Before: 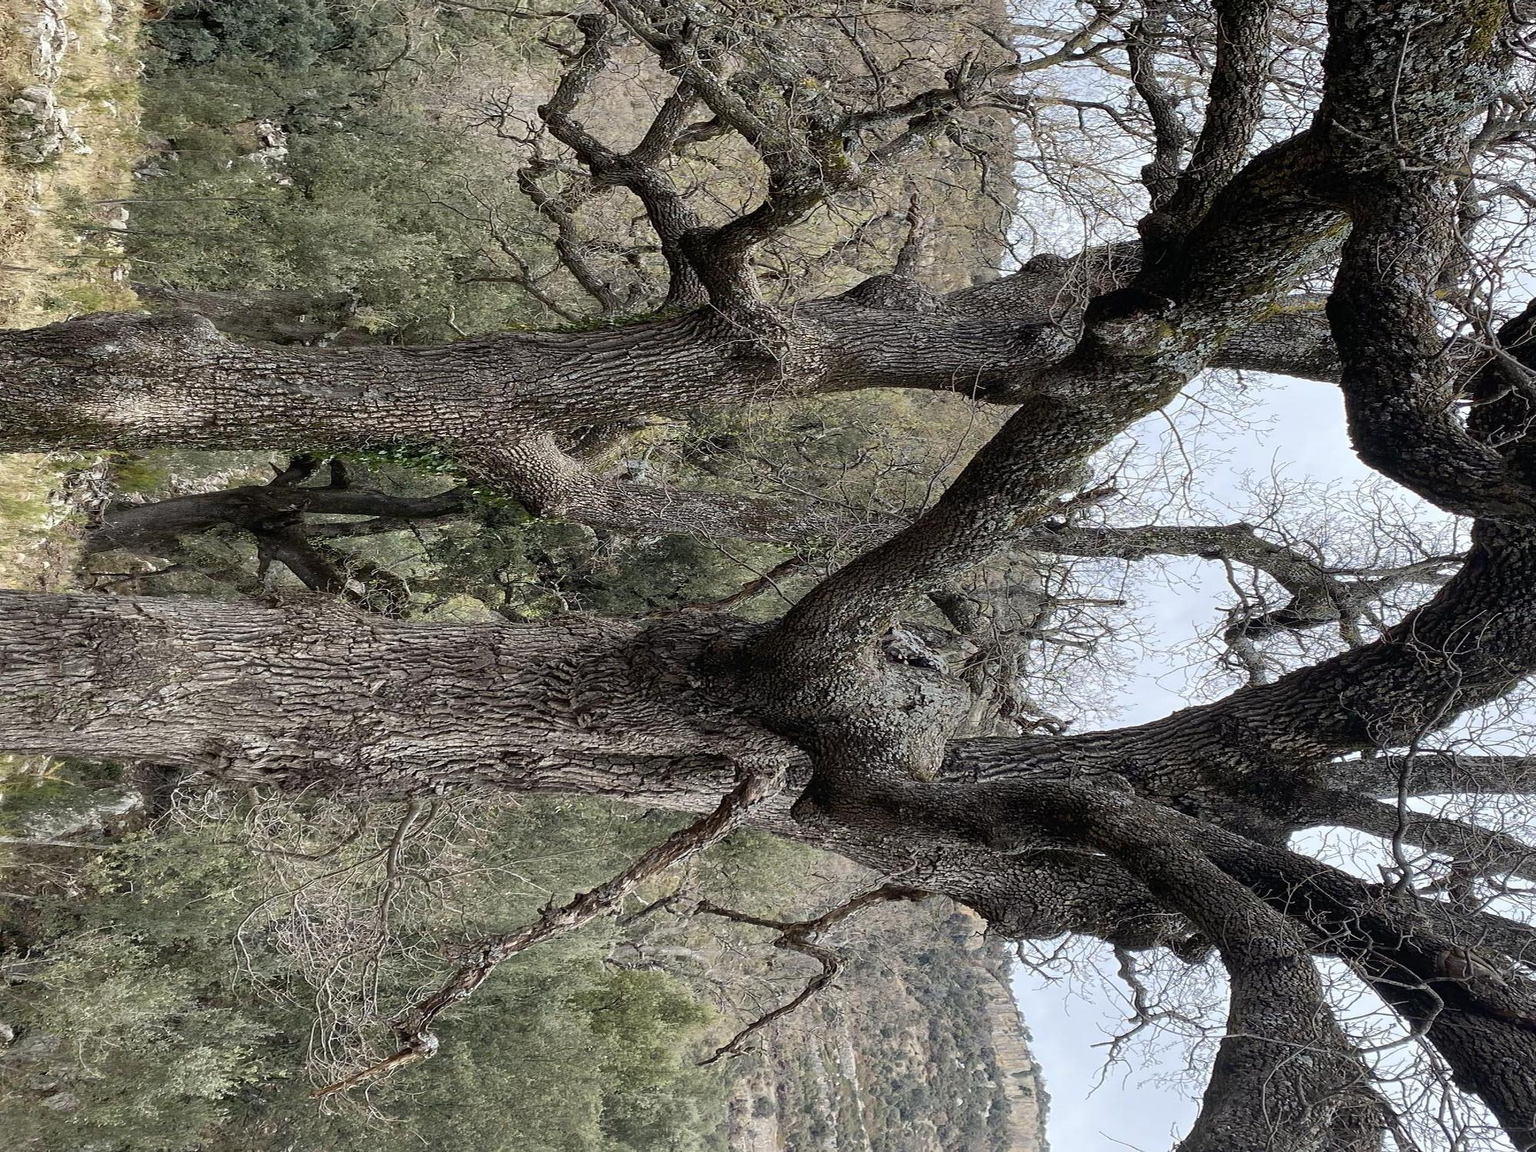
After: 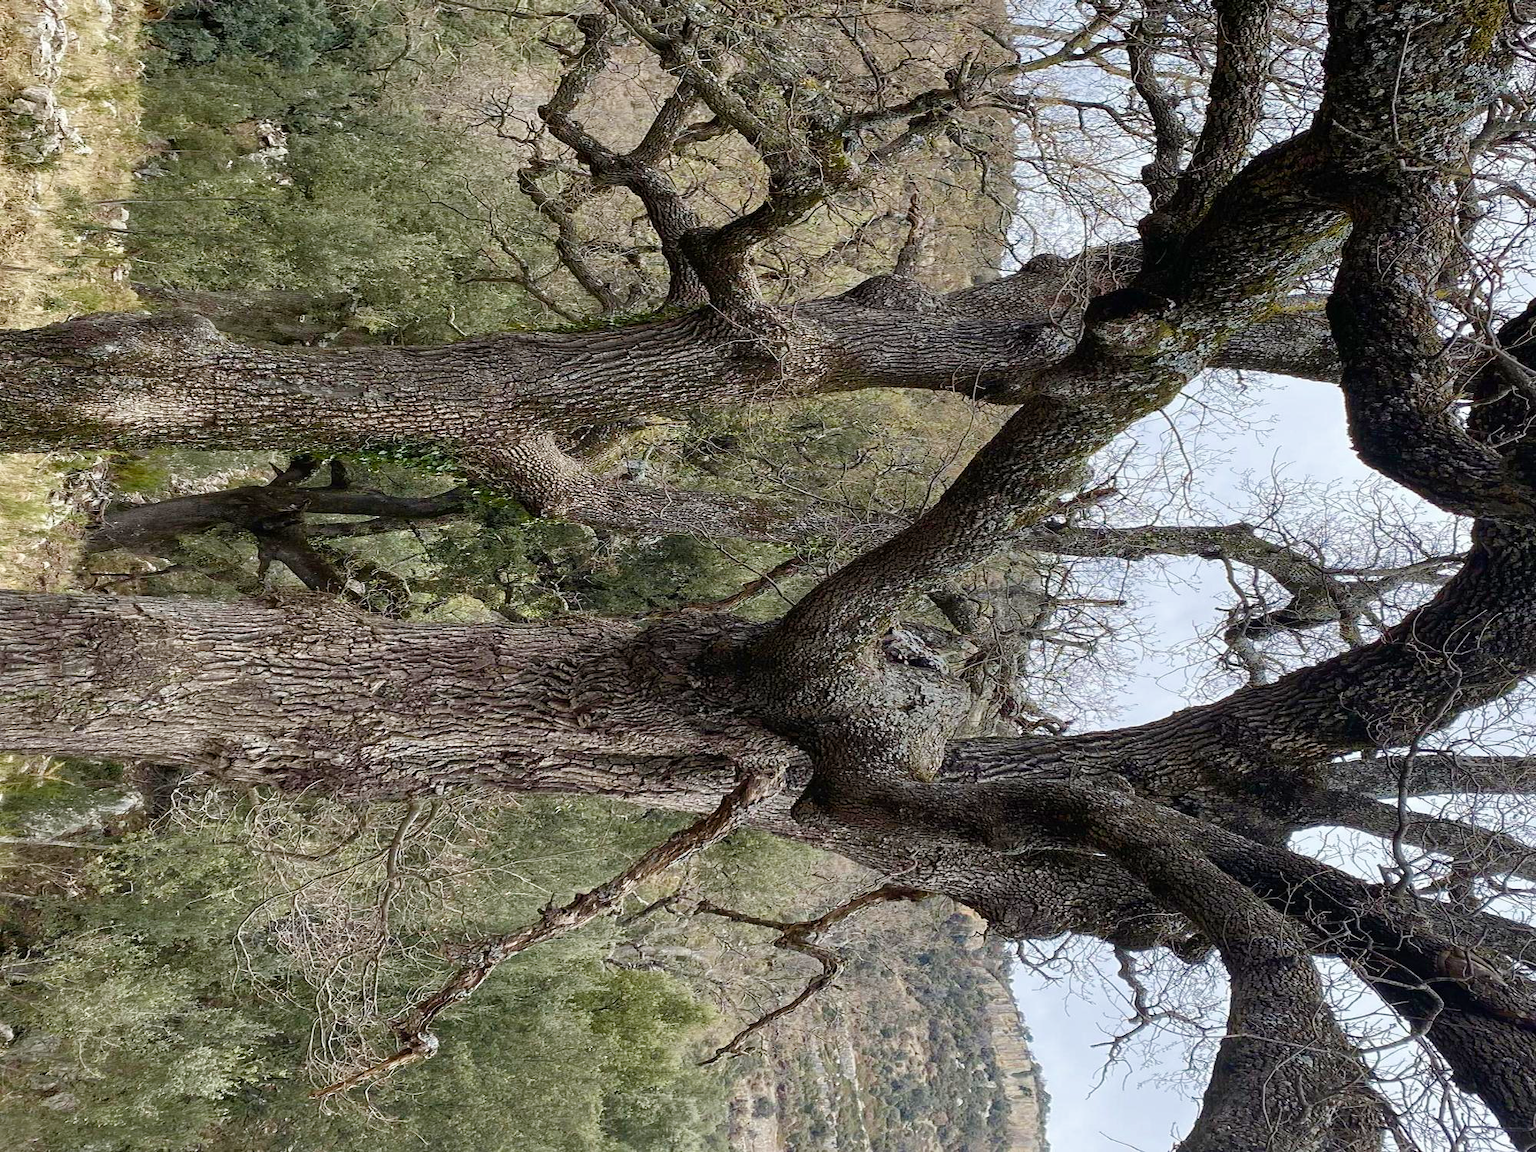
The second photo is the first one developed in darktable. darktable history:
color balance rgb: perceptual saturation grading › global saturation 20%, perceptual saturation grading › highlights -49.91%, perceptual saturation grading › shadows 24.944%, global vibrance 20%
velvia: strength 27.2%
